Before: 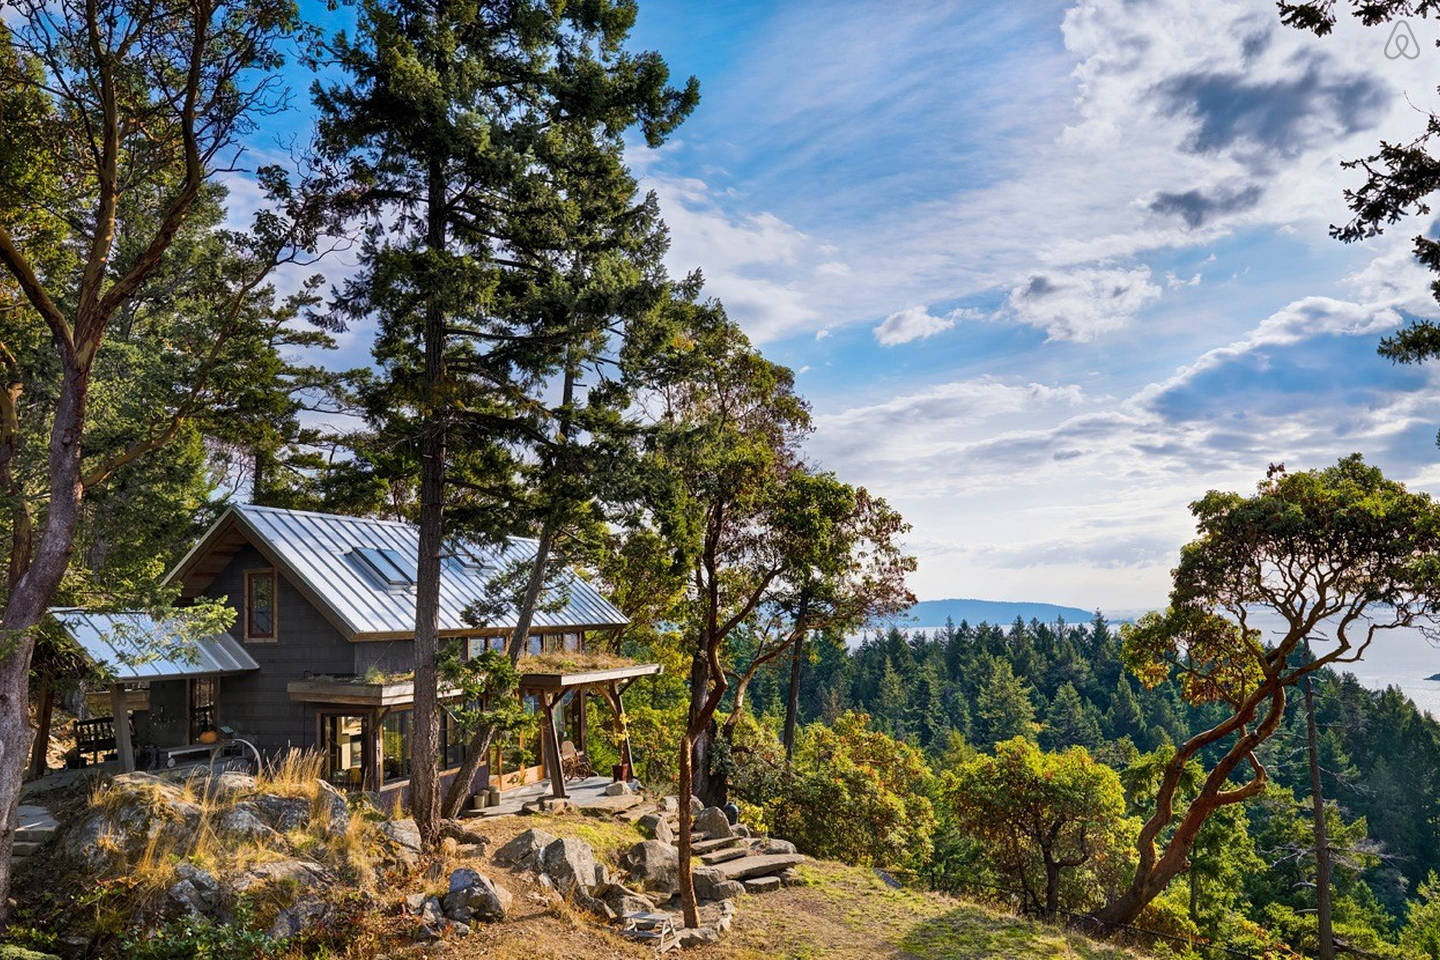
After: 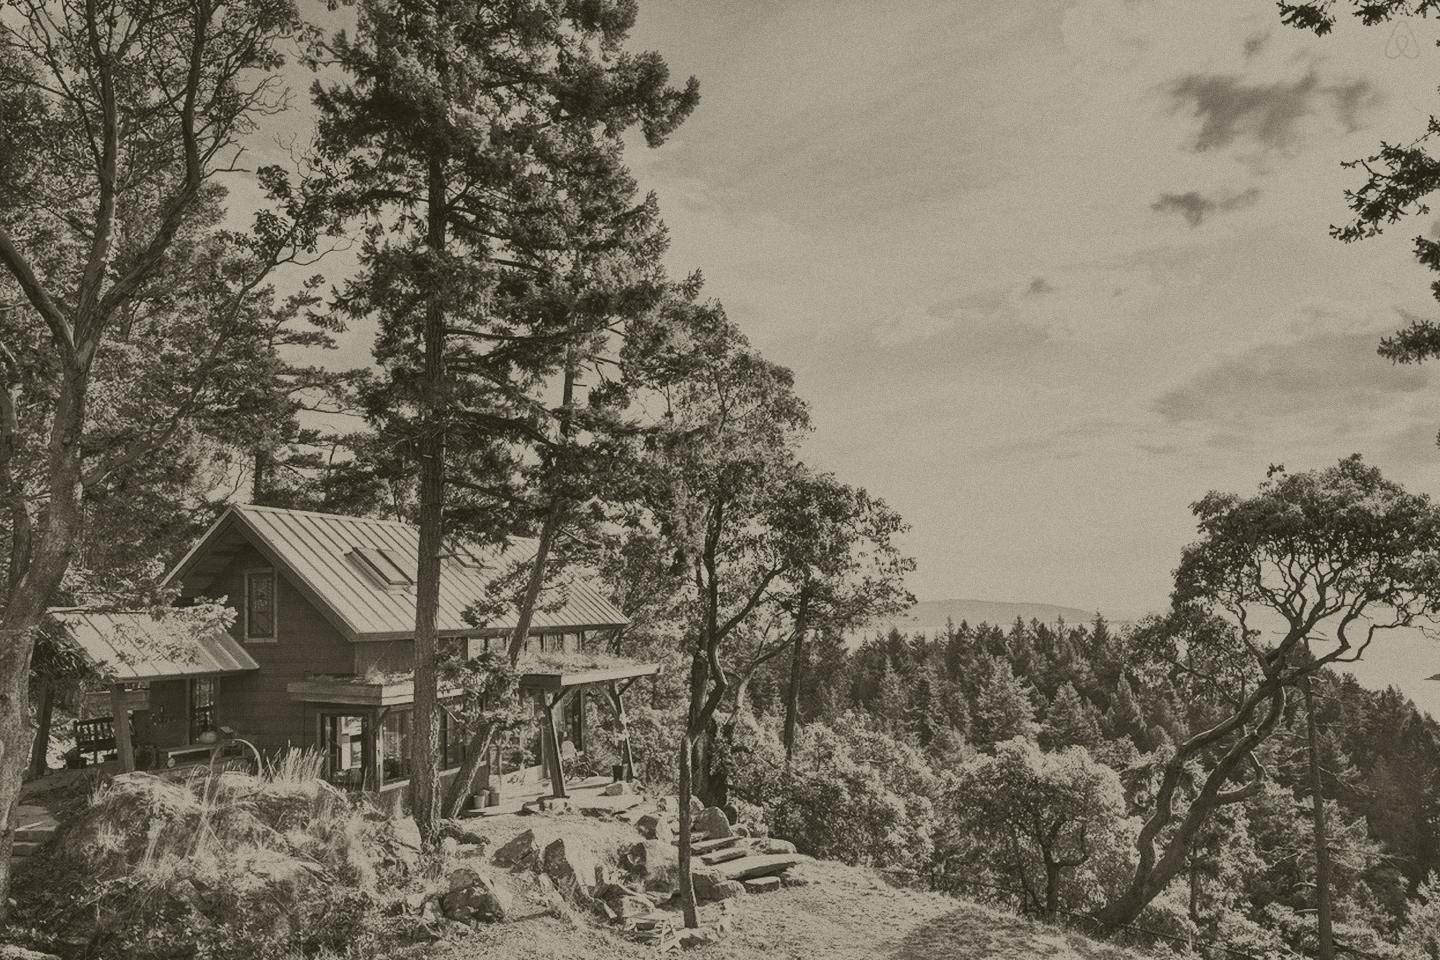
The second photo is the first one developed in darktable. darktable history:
grain: coarseness 0.09 ISO
colorize: hue 41.44°, saturation 22%, source mix 60%, lightness 10.61%
contrast brightness saturation: contrast 0.43, brightness 0.56, saturation -0.19
